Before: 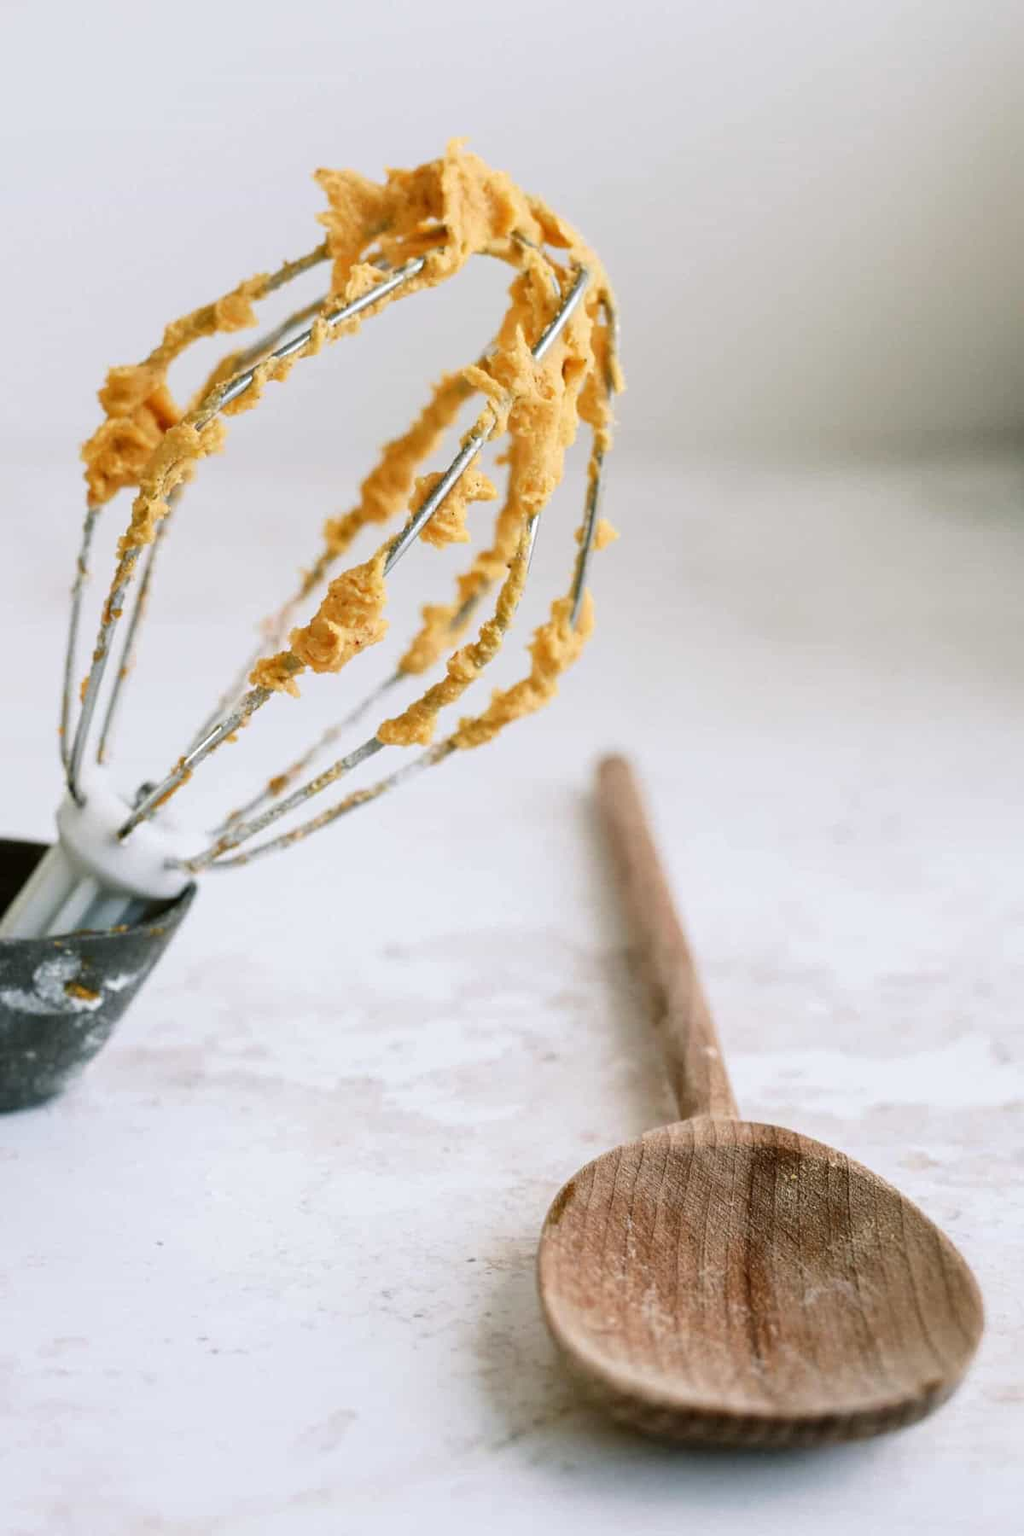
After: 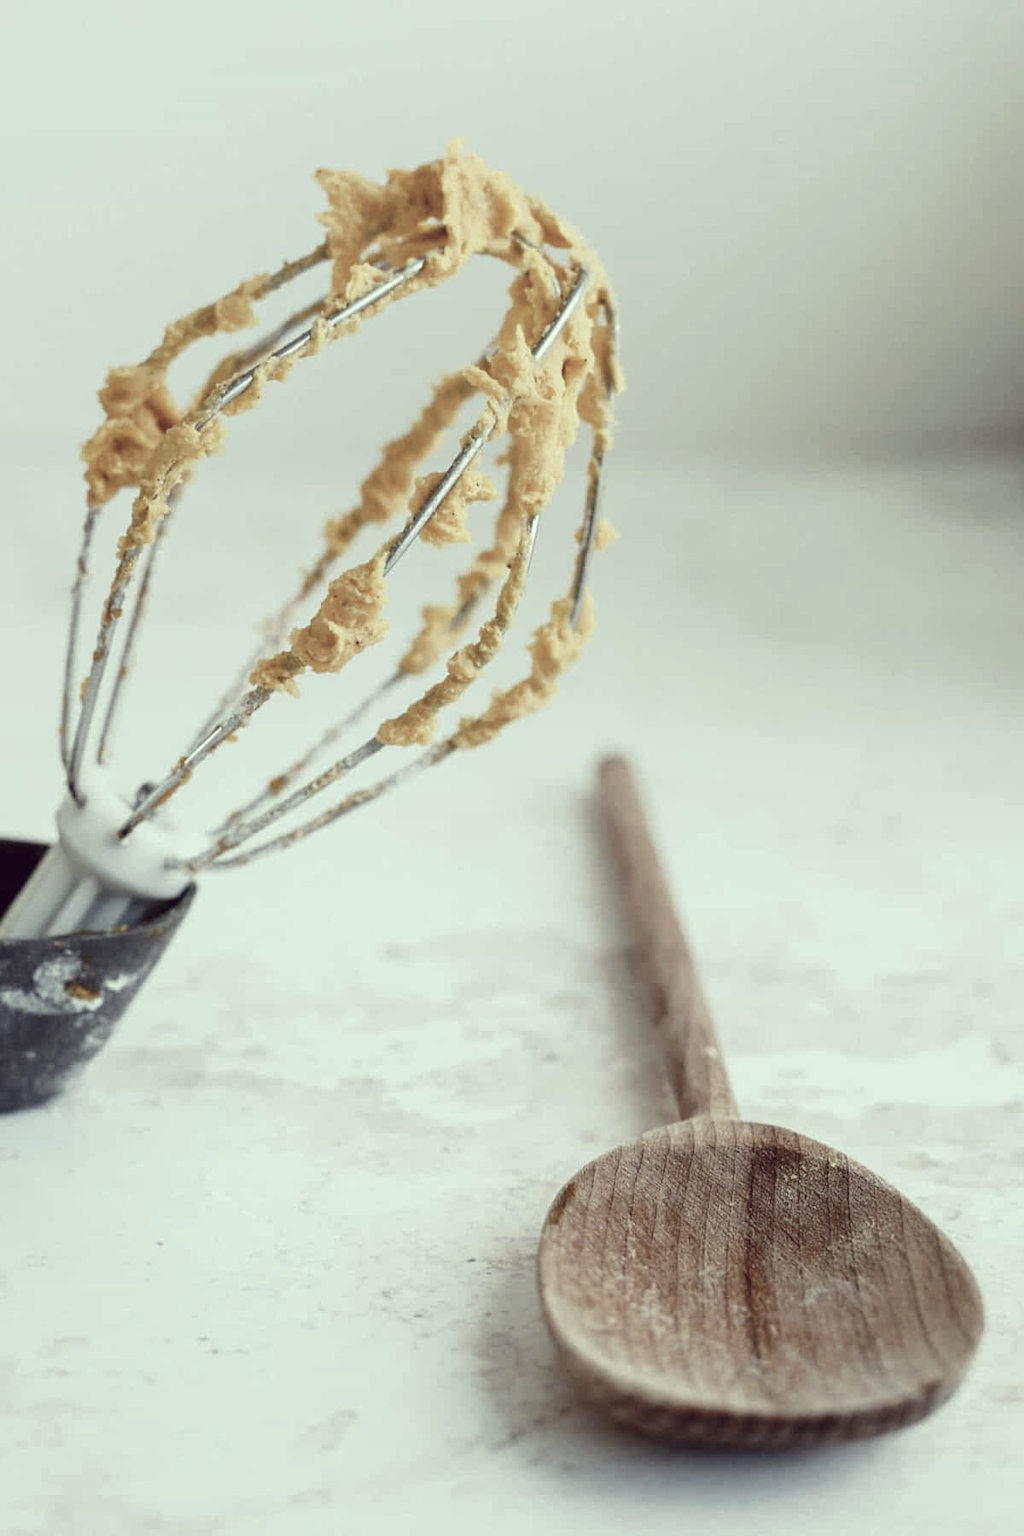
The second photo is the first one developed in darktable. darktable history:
color correction: highlights a* -20.95, highlights b* 20.12, shadows a* 19.98, shadows b* -20.73, saturation 0.416
color balance rgb: perceptual saturation grading › global saturation 20%, perceptual saturation grading › highlights -25.405%, perceptual saturation grading › shadows 24.215%, global vibrance 20%
